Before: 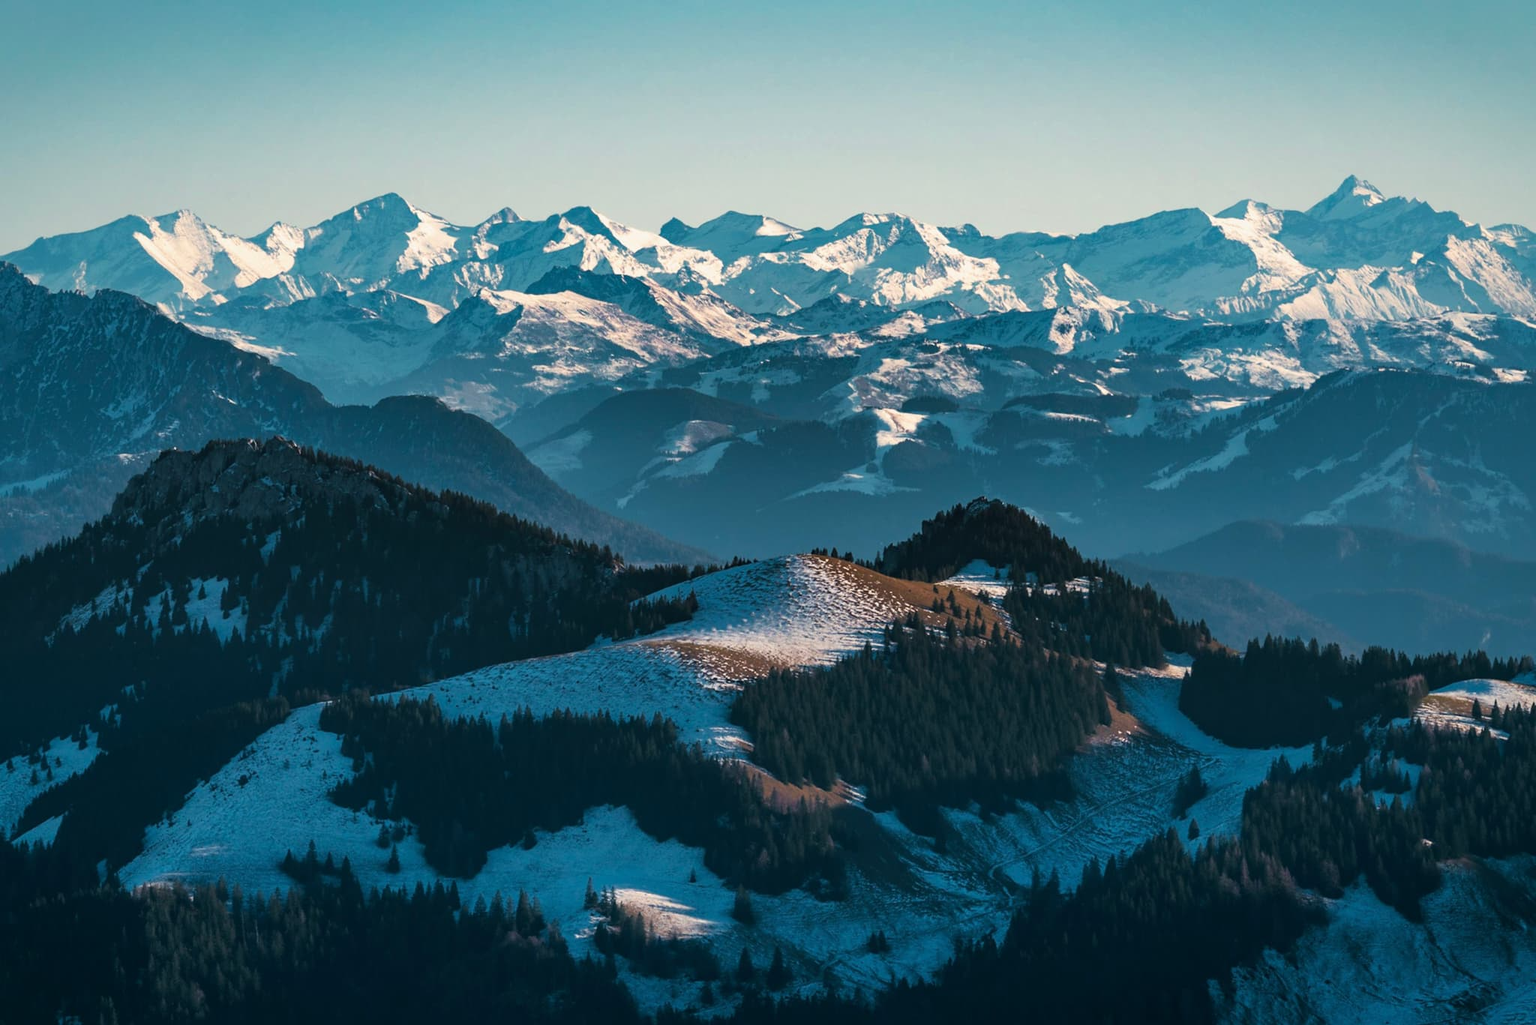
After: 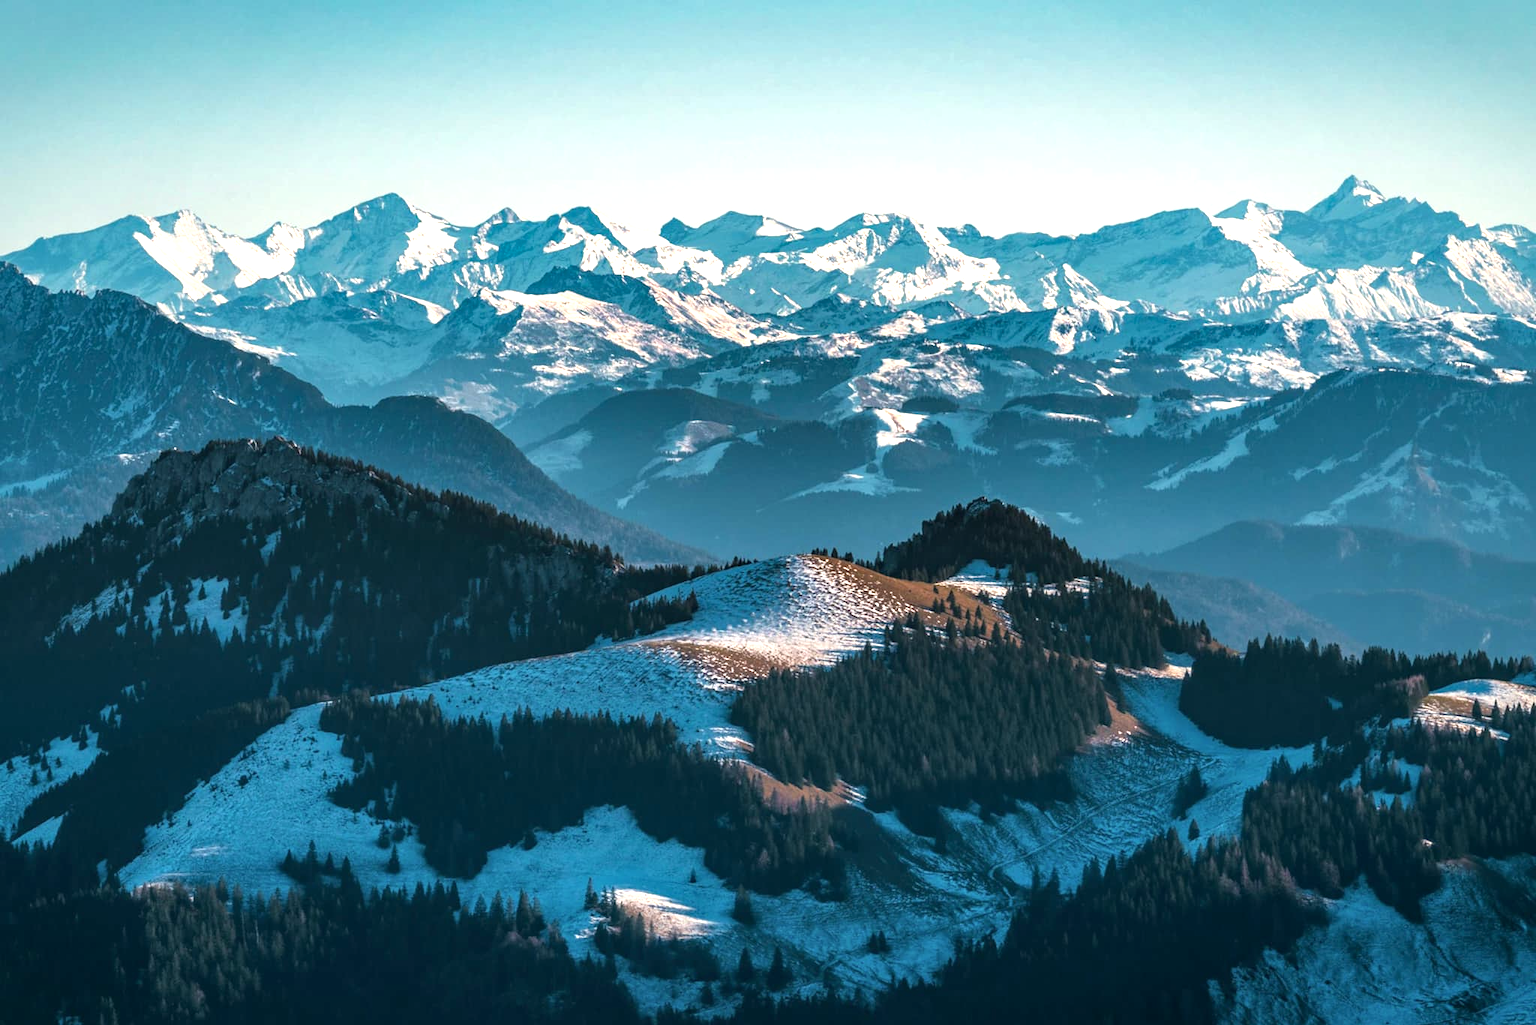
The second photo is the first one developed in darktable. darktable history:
local contrast: on, module defaults
exposure: black level correction 0, exposure 0.7 EV, compensate exposure bias true, compensate highlight preservation false
tone equalizer: on, module defaults
